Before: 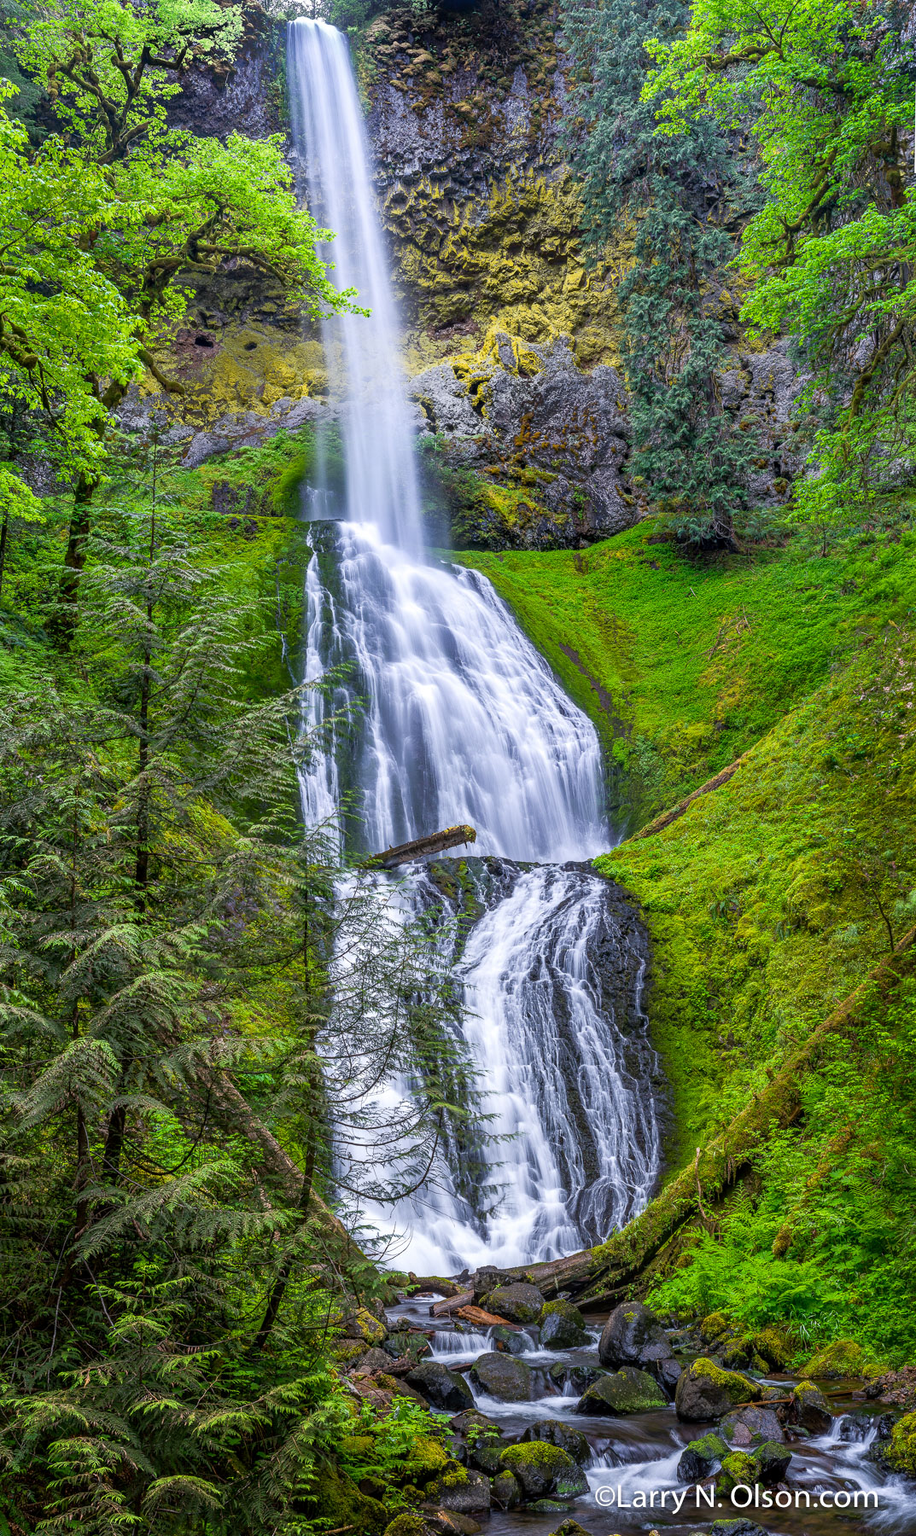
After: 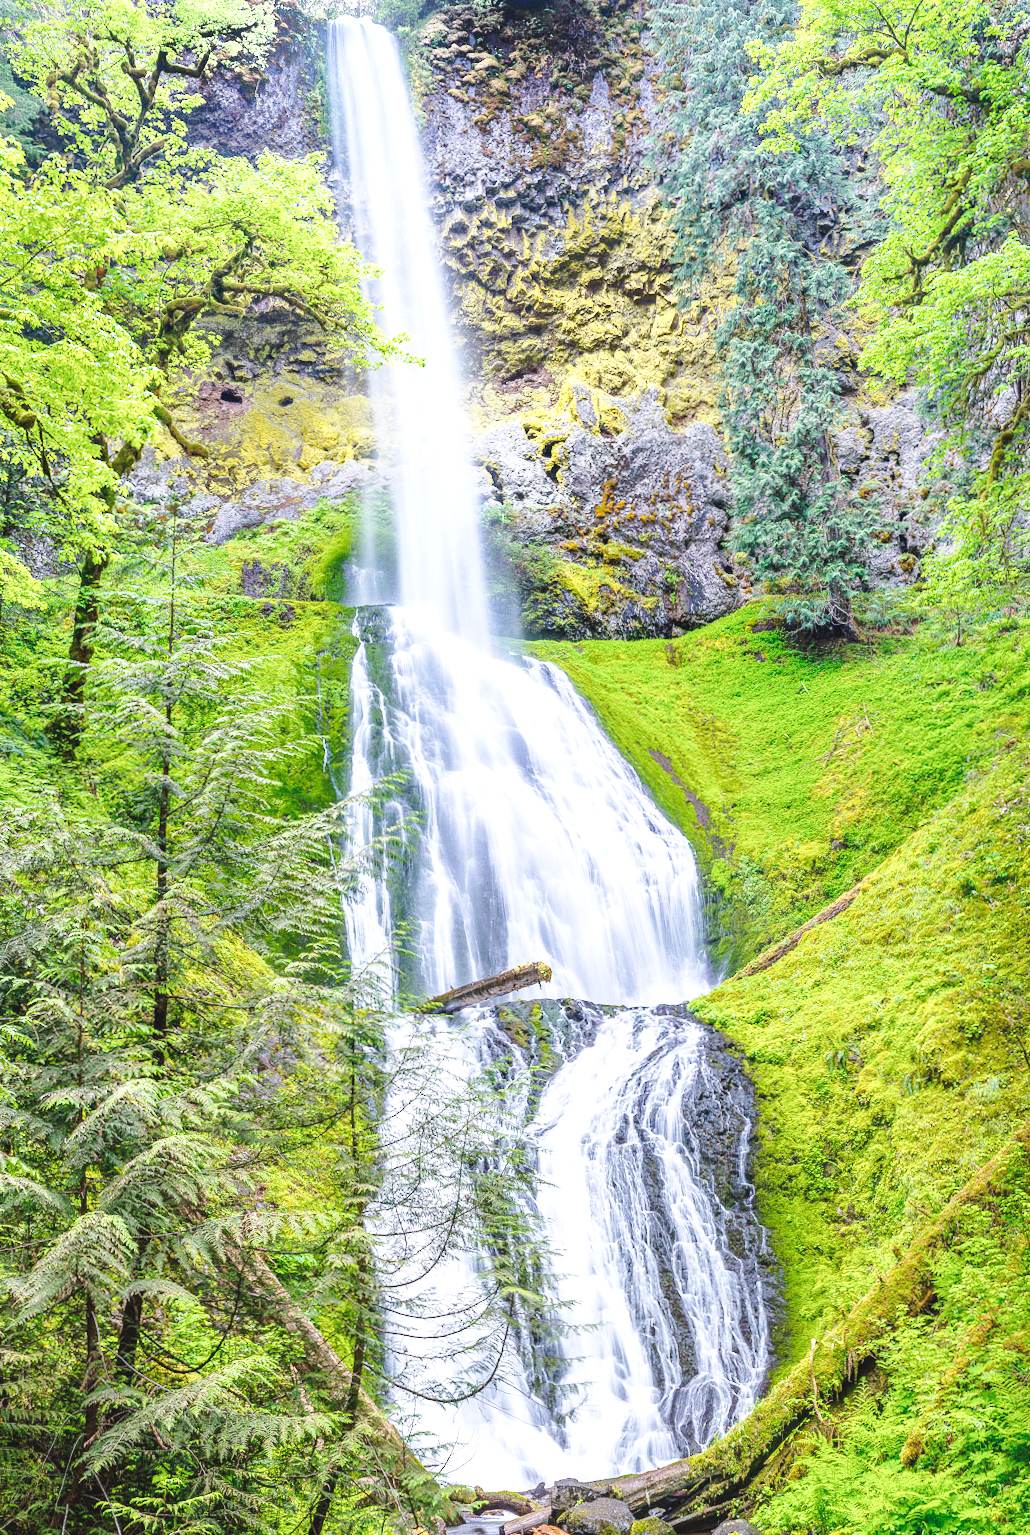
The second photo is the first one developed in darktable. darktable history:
crop and rotate: angle 0.2°, left 0.275%, right 3.127%, bottom 14.18%
grain: coarseness 0.09 ISO, strength 16.61%
exposure: black level correction 0, exposure 0.7 EV, compensate exposure bias true, compensate highlight preservation false
base curve: curves: ch0 [(0, 0.007) (0.028, 0.063) (0.121, 0.311) (0.46, 0.743) (0.859, 0.957) (1, 1)], preserve colors none
